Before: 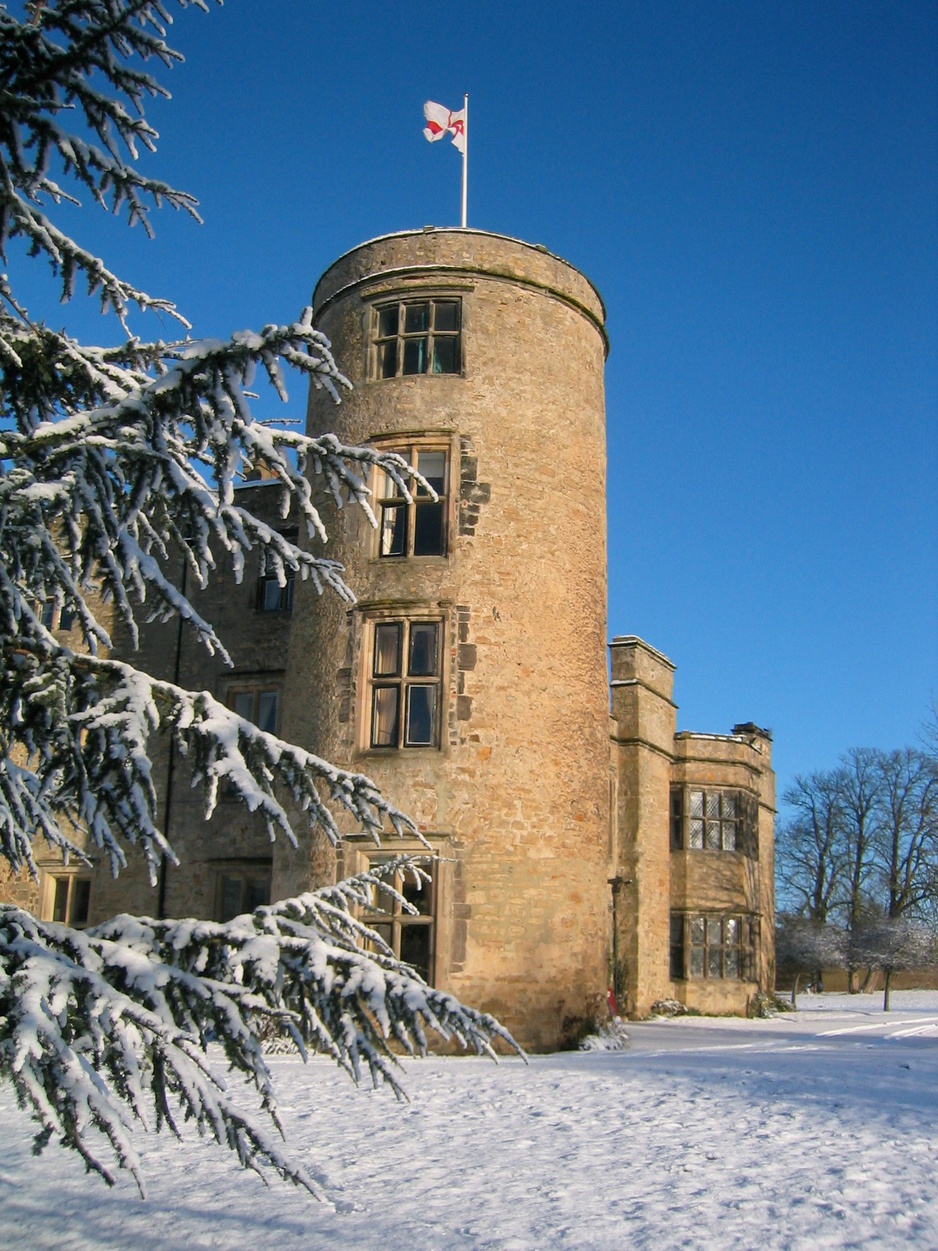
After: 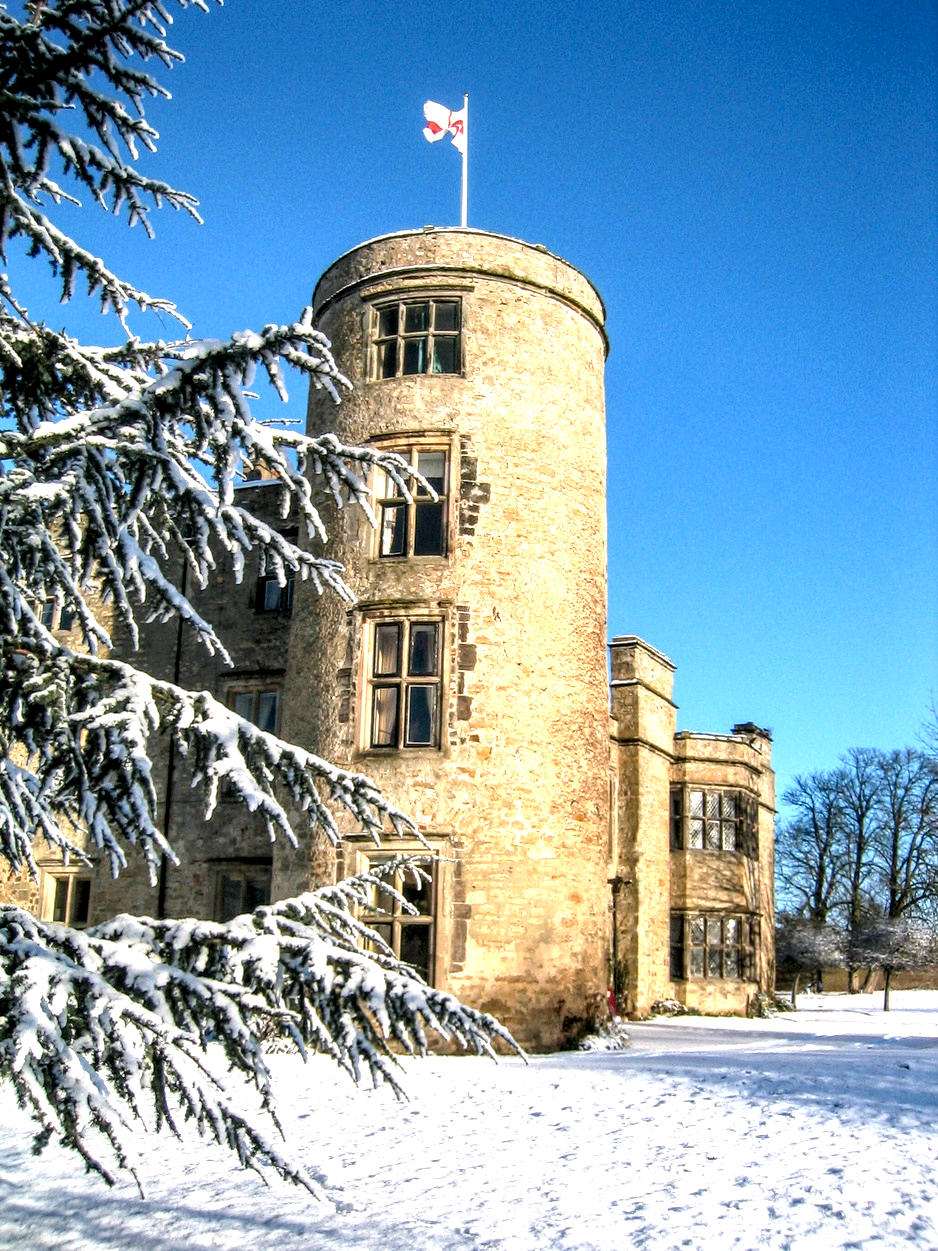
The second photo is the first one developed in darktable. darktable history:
exposure: exposure 0.943 EV, compensate highlight preservation false
local contrast: highlights 19%, detail 186%
